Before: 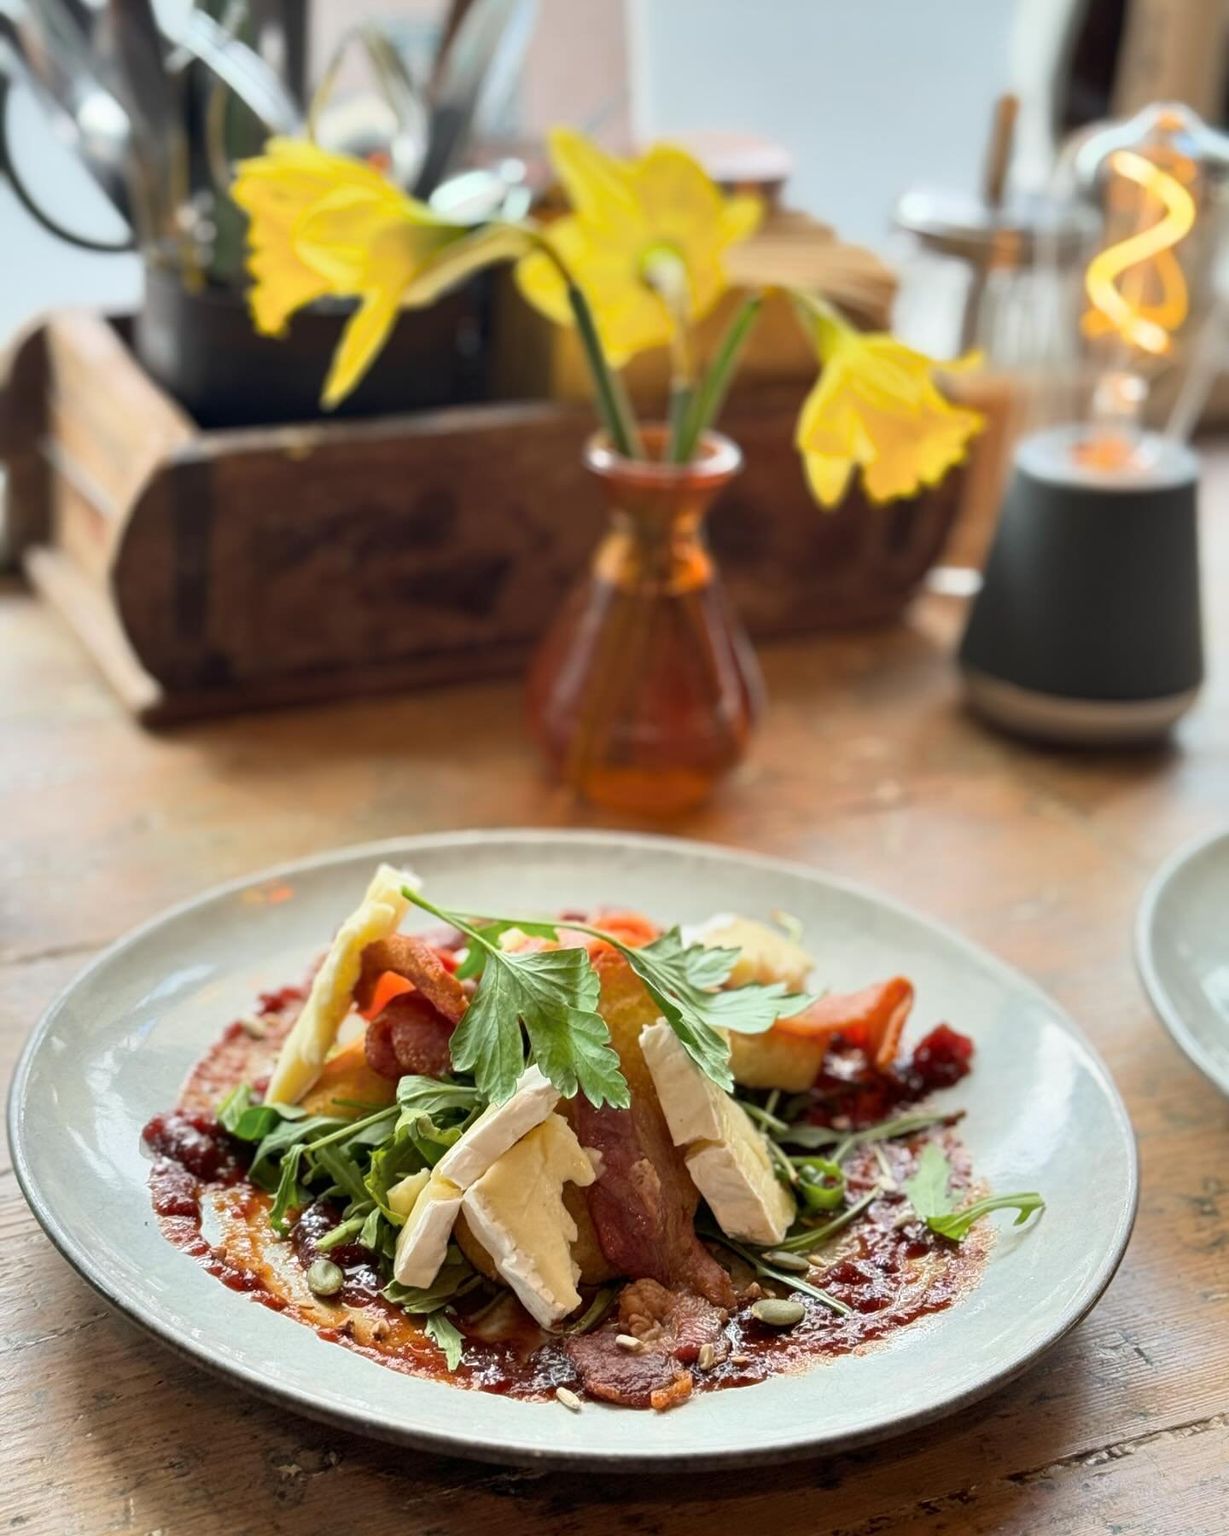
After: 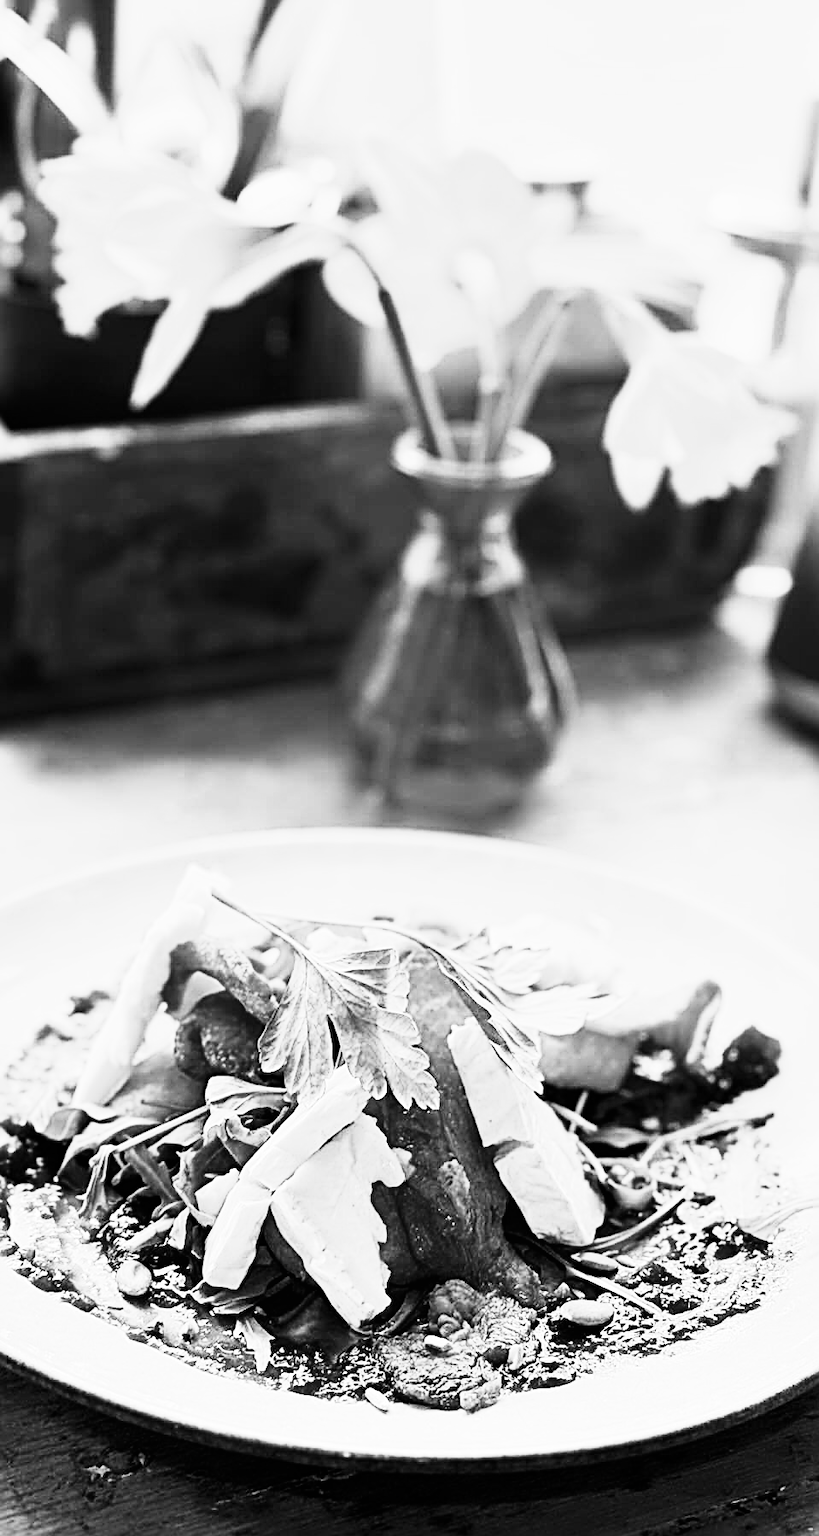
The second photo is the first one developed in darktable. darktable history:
exposure: black level correction 0, exposure 1.2 EV, compensate exposure bias true, compensate highlight preservation false
crop and rotate: left 15.597%, right 17.719%
contrast brightness saturation: contrast -0.036, brightness -0.579, saturation -1
local contrast: mode bilateral grid, contrast 100, coarseness 99, detail 92%, midtone range 0.2
sharpen: radius 2.975, amount 0.761
base curve: curves: ch0 [(0, 0) (0.026, 0.03) (0.109, 0.232) (0.351, 0.748) (0.669, 0.968) (1, 1)], preserve colors none
